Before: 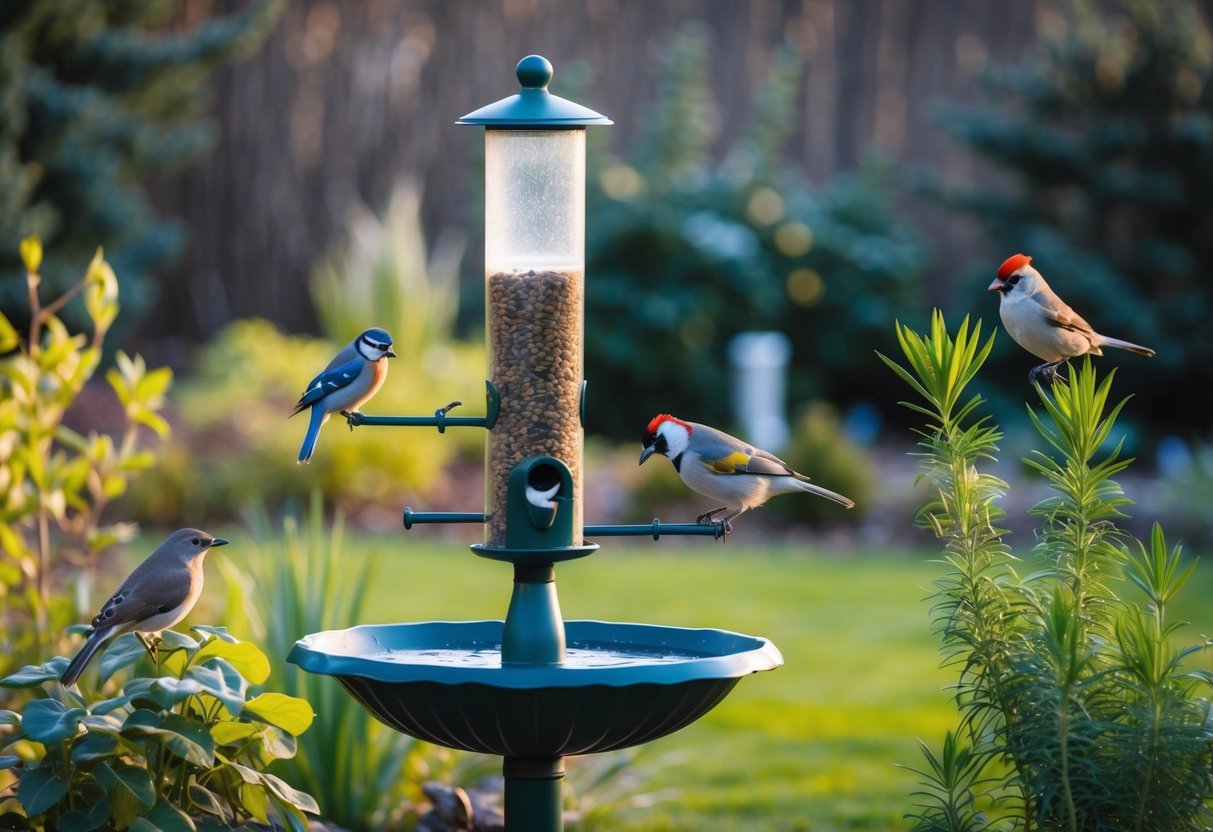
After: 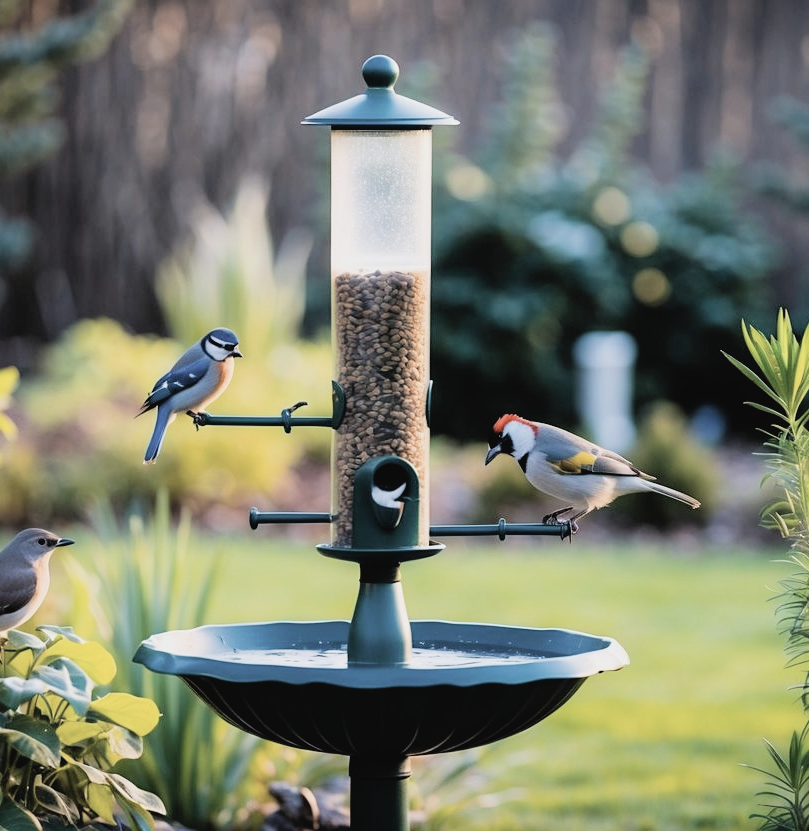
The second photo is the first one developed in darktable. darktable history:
filmic rgb: black relative exposure -5.04 EV, white relative exposure 4 EV, hardness 2.88, contrast 1.297
levels: black 0.106%
crop and rotate: left 12.715%, right 20.535%
sharpen: amount 0.213
contrast brightness saturation: contrast -0.059, saturation -0.406
velvia: strength 15.63%
exposure: black level correction 0, exposure 0.69 EV, compensate highlight preservation false
